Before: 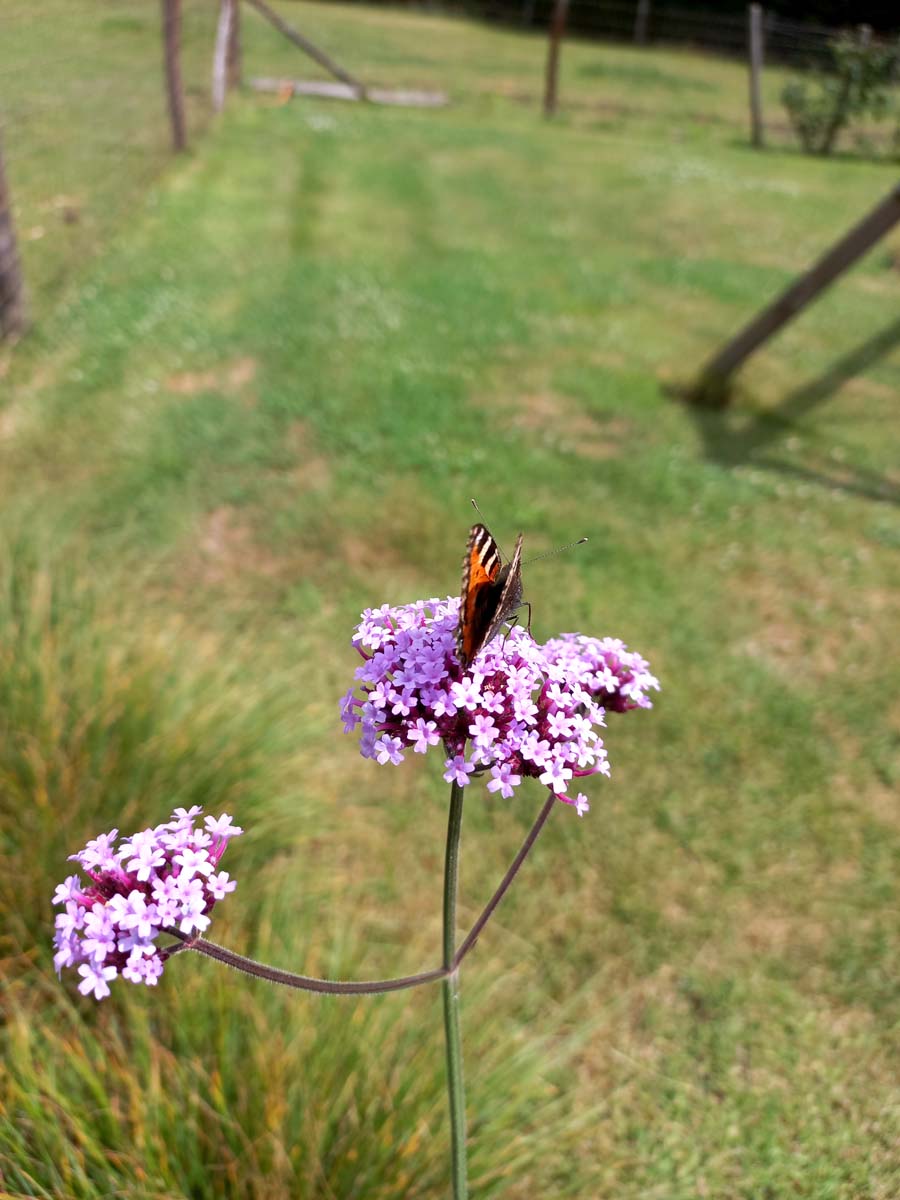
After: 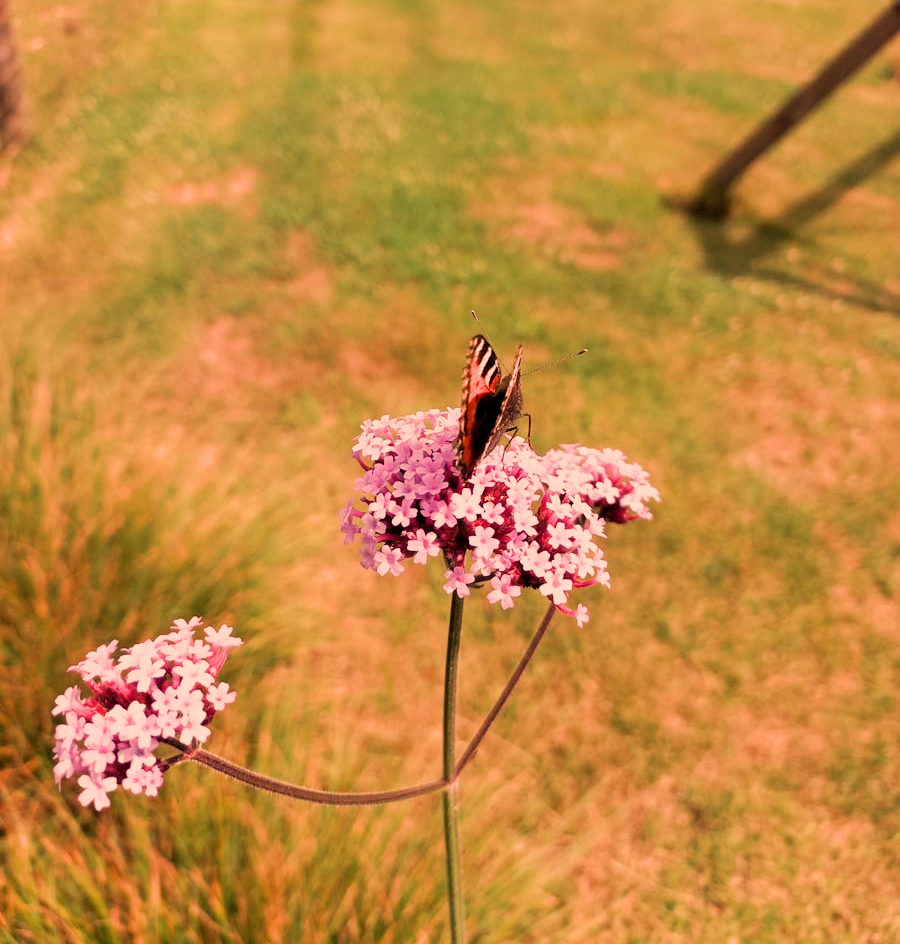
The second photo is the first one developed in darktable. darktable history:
white balance: red 1.467, blue 0.684
filmic rgb: black relative exposure -7.65 EV, hardness 4.02, contrast 1.1, highlights saturation mix -30%
tone equalizer: on, module defaults
crop and rotate: top 15.774%, bottom 5.506%
